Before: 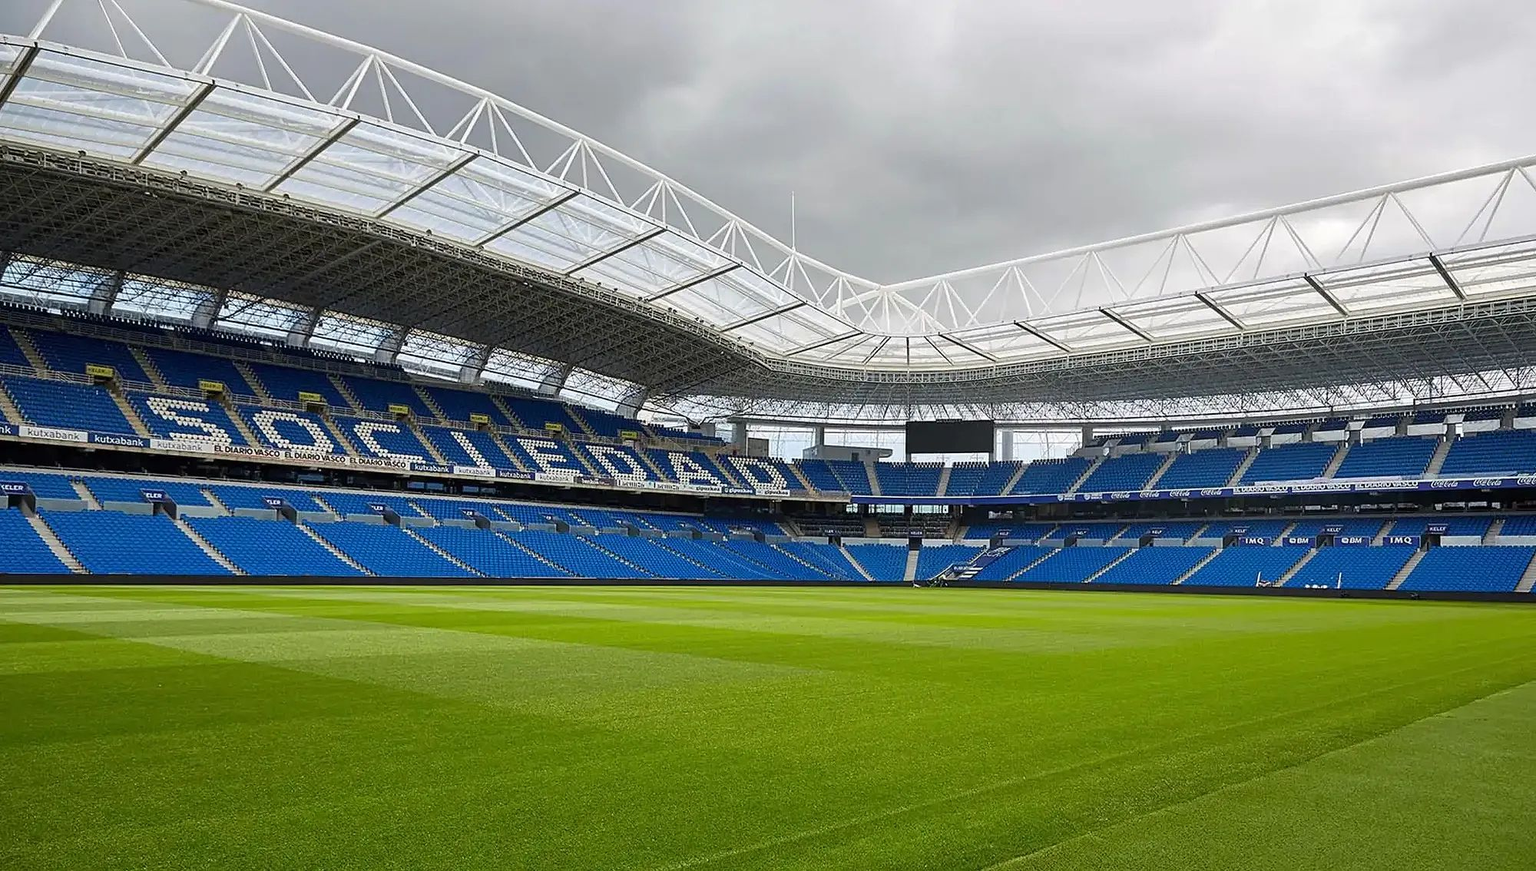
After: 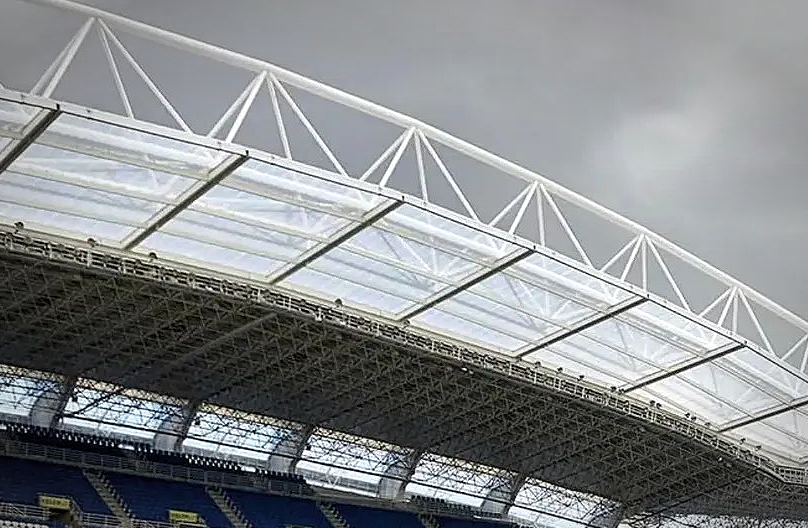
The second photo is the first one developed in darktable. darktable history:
crop and rotate: left 11.028%, top 0.092%, right 48.558%, bottom 53.271%
vignetting: center (-0.037, 0.15), automatic ratio true, unbound false
levels: levels [0.016, 0.484, 0.953]
